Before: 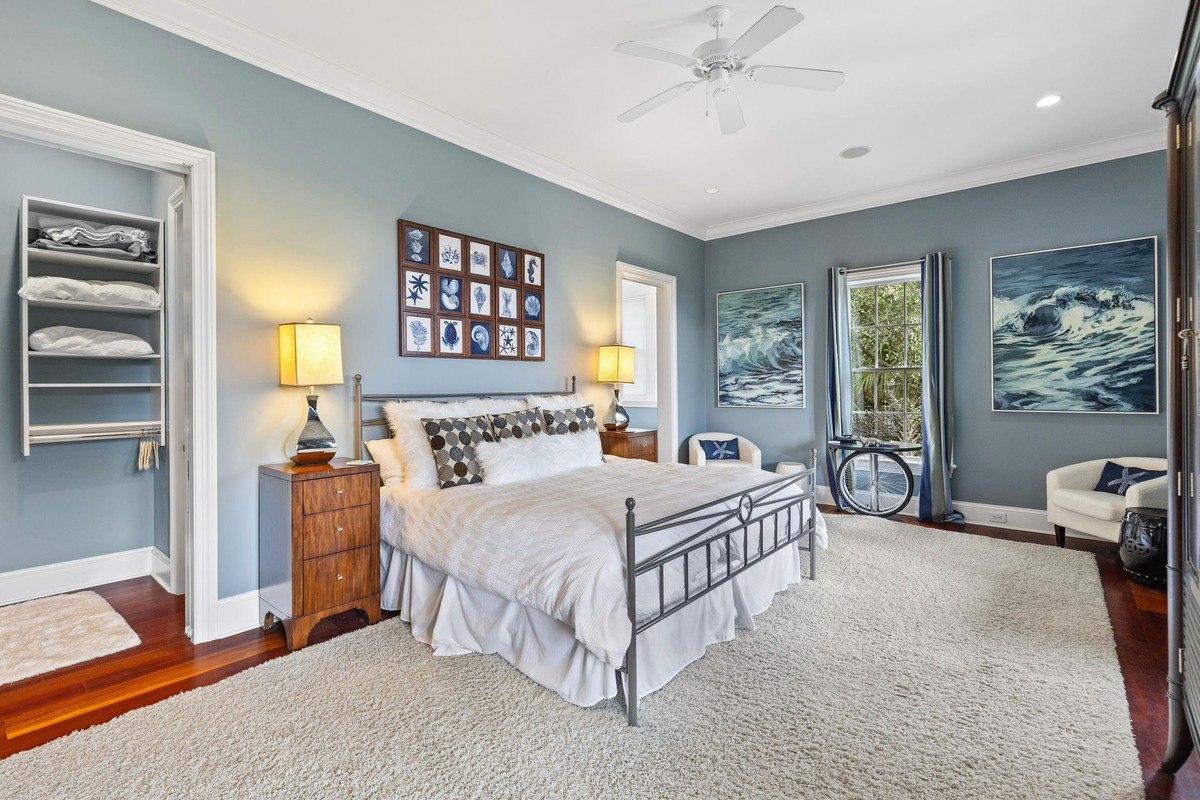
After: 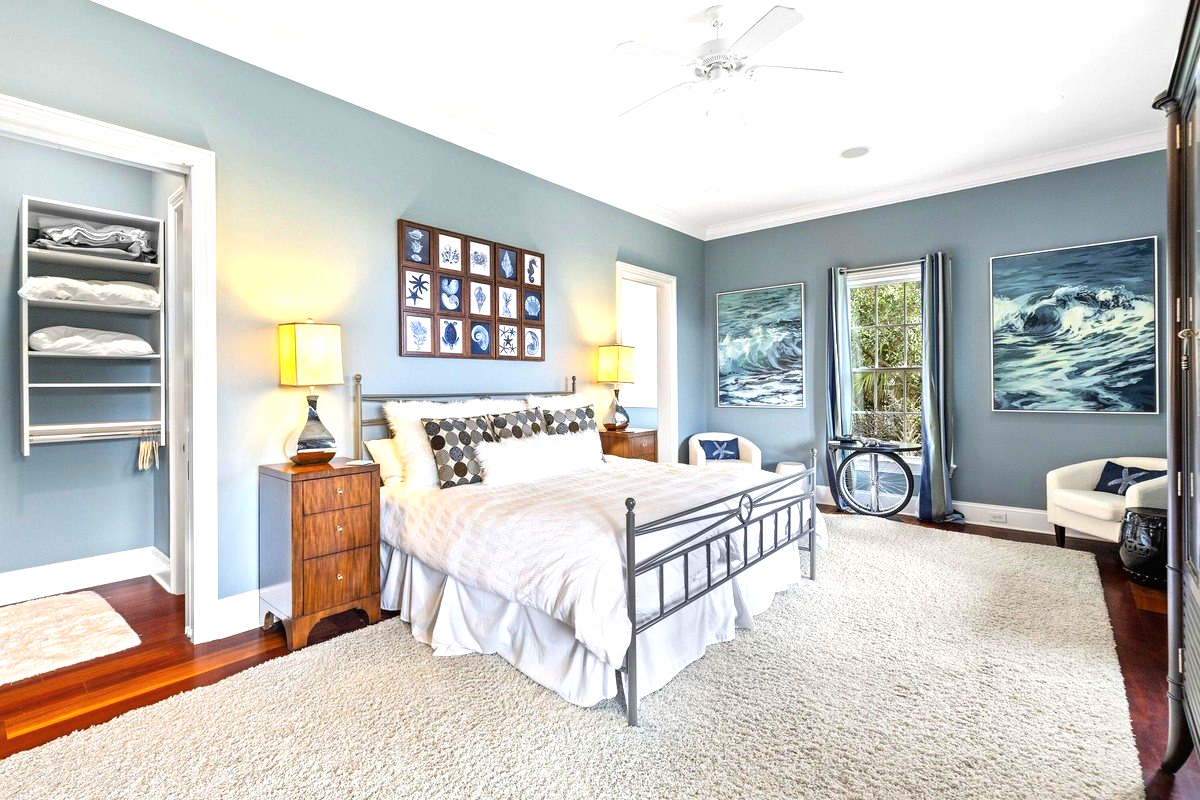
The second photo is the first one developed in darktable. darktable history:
tone equalizer: -8 EV -0.779 EV, -7 EV -0.727 EV, -6 EV -0.622 EV, -5 EV -0.412 EV, -3 EV 0.371 EV, -2 EV 0.6 EV, -1 EV 0.683 EV, +0 EV 0.752 EV, mask exposure compensation -0.51 EV
color balance rgb: global offset › hue 171.58°, perceptual saturation grading › global saturation -0.104%, global vibrance 20%
